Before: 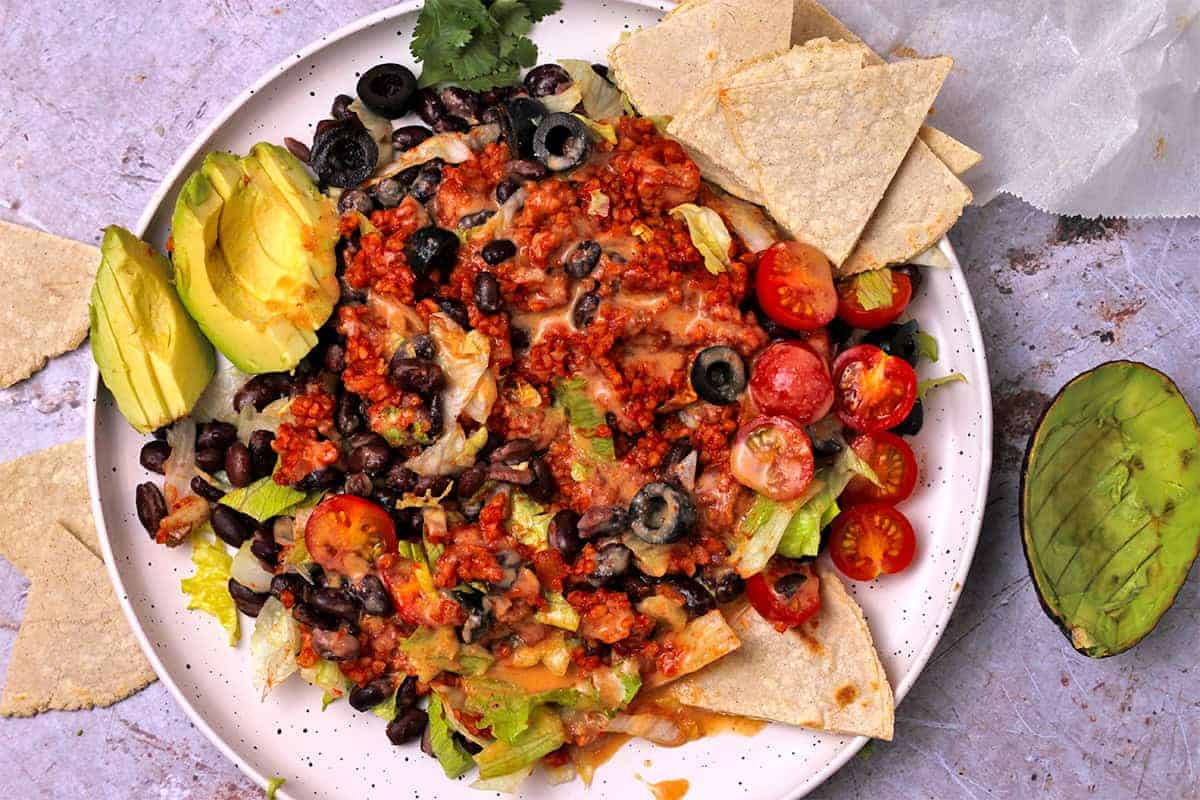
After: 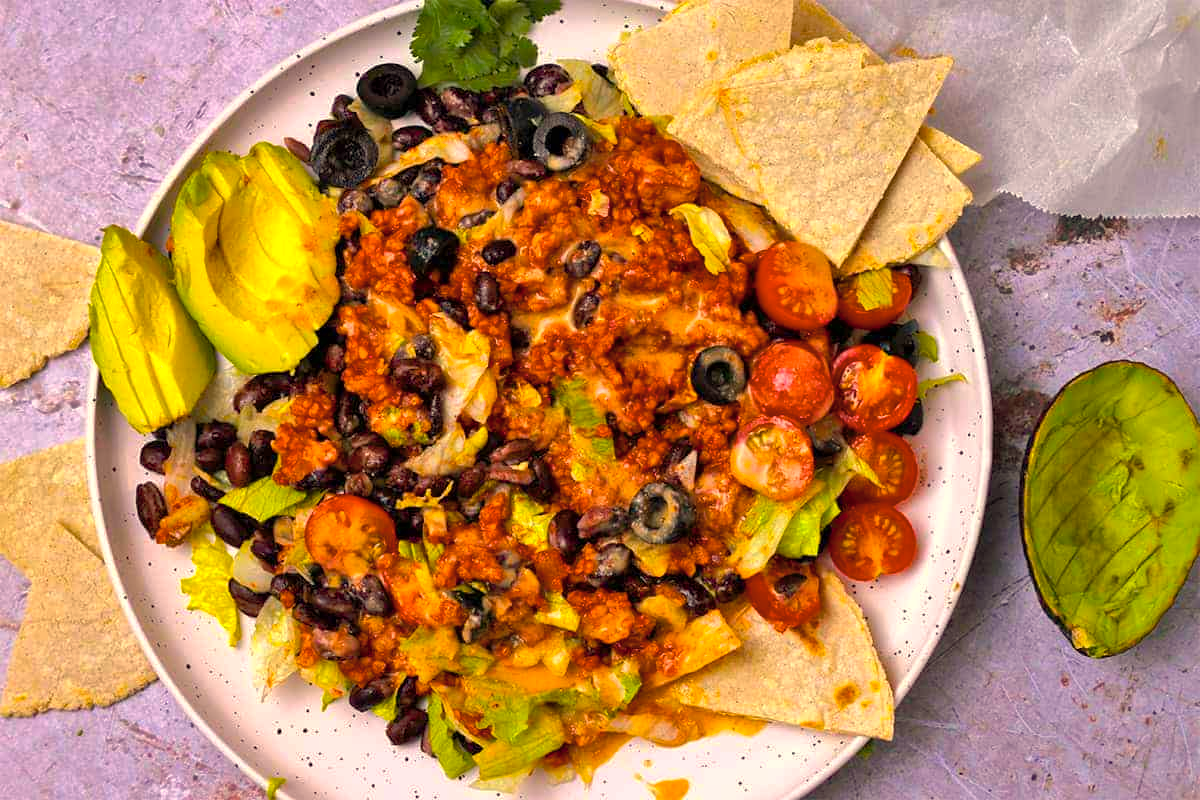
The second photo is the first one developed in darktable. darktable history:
shadows and highlights: on, module defaults
color correction: highlights a* 1.39, highlights b* 17.83
color balance rgb: linear chroma grading › global chroma 15%, perceptual saturation grading › global saturation 30%
color zones: curves: ch0 [(0, 0.558) (0.143, 0.559) (0.286, 0.529) (0.429, 0.505) (0.571, 0.5) (0.714, 0.5) (0.857, 0.5) (1, 0.558)]; ch1 [(0, 0.469) (0.01, 0.469) (0.12, 0.446) (0.248, 0.469) (0.5, 0.5) (0.748, 0.5) (0.99, 0.469) (1, 0.469)]
